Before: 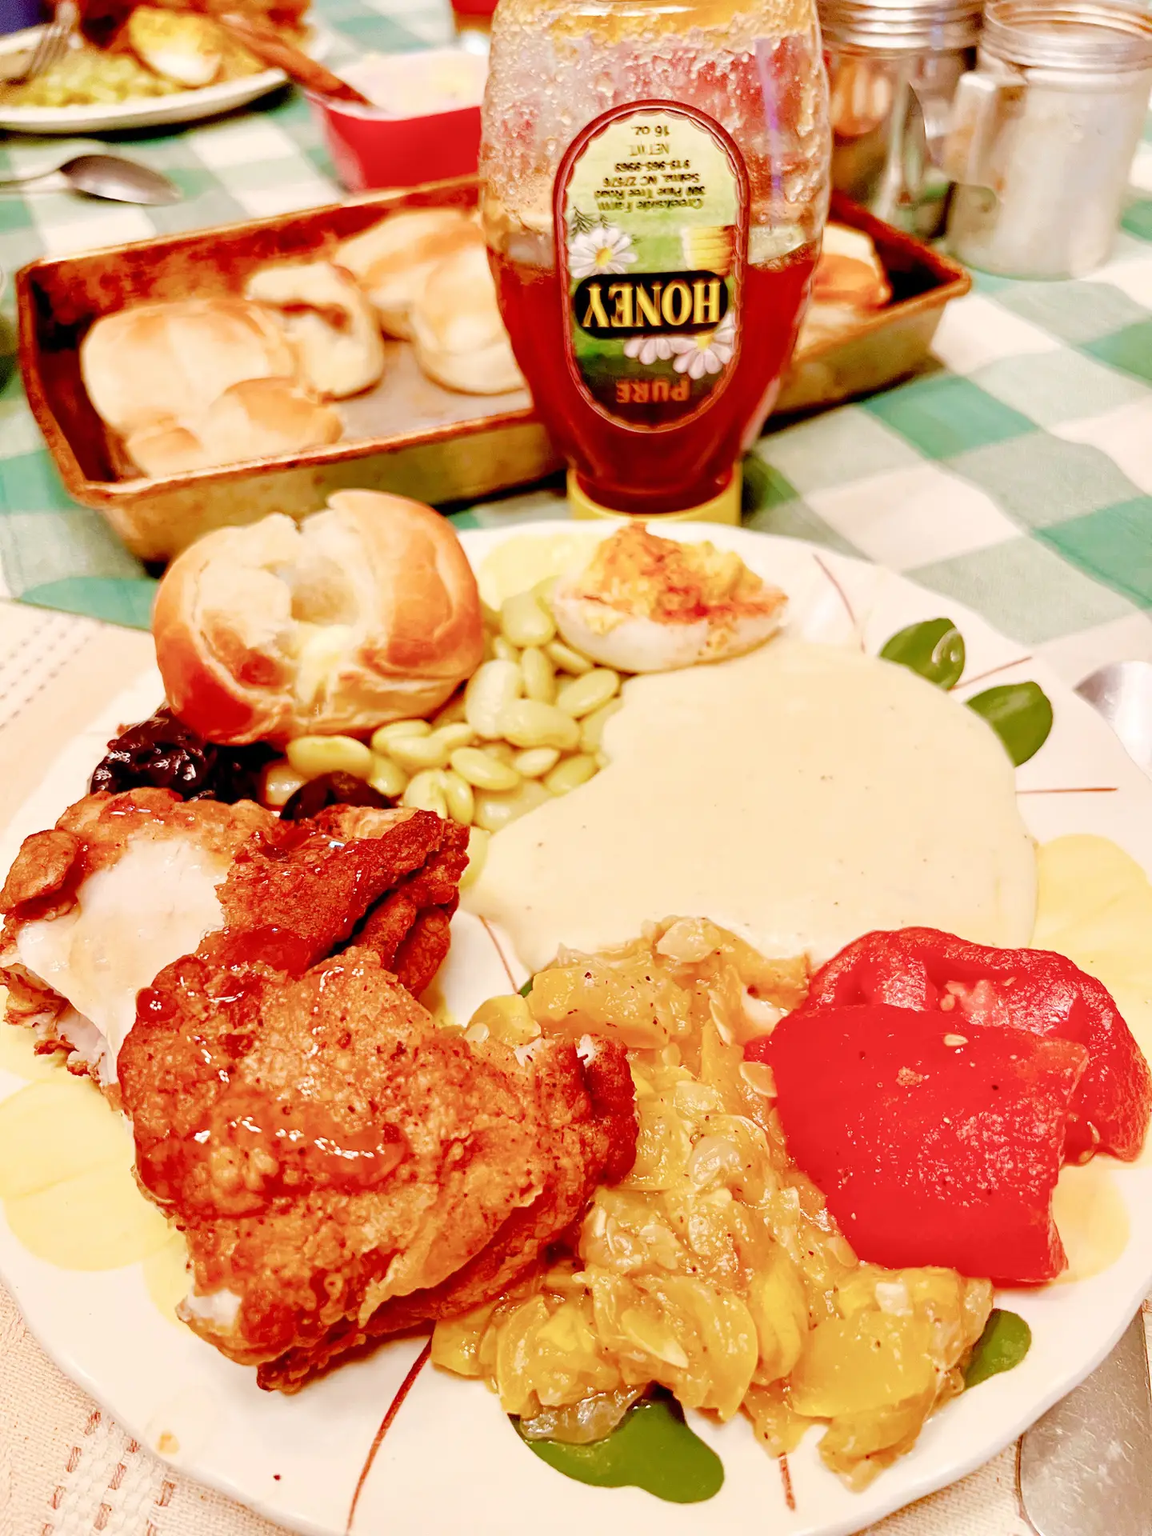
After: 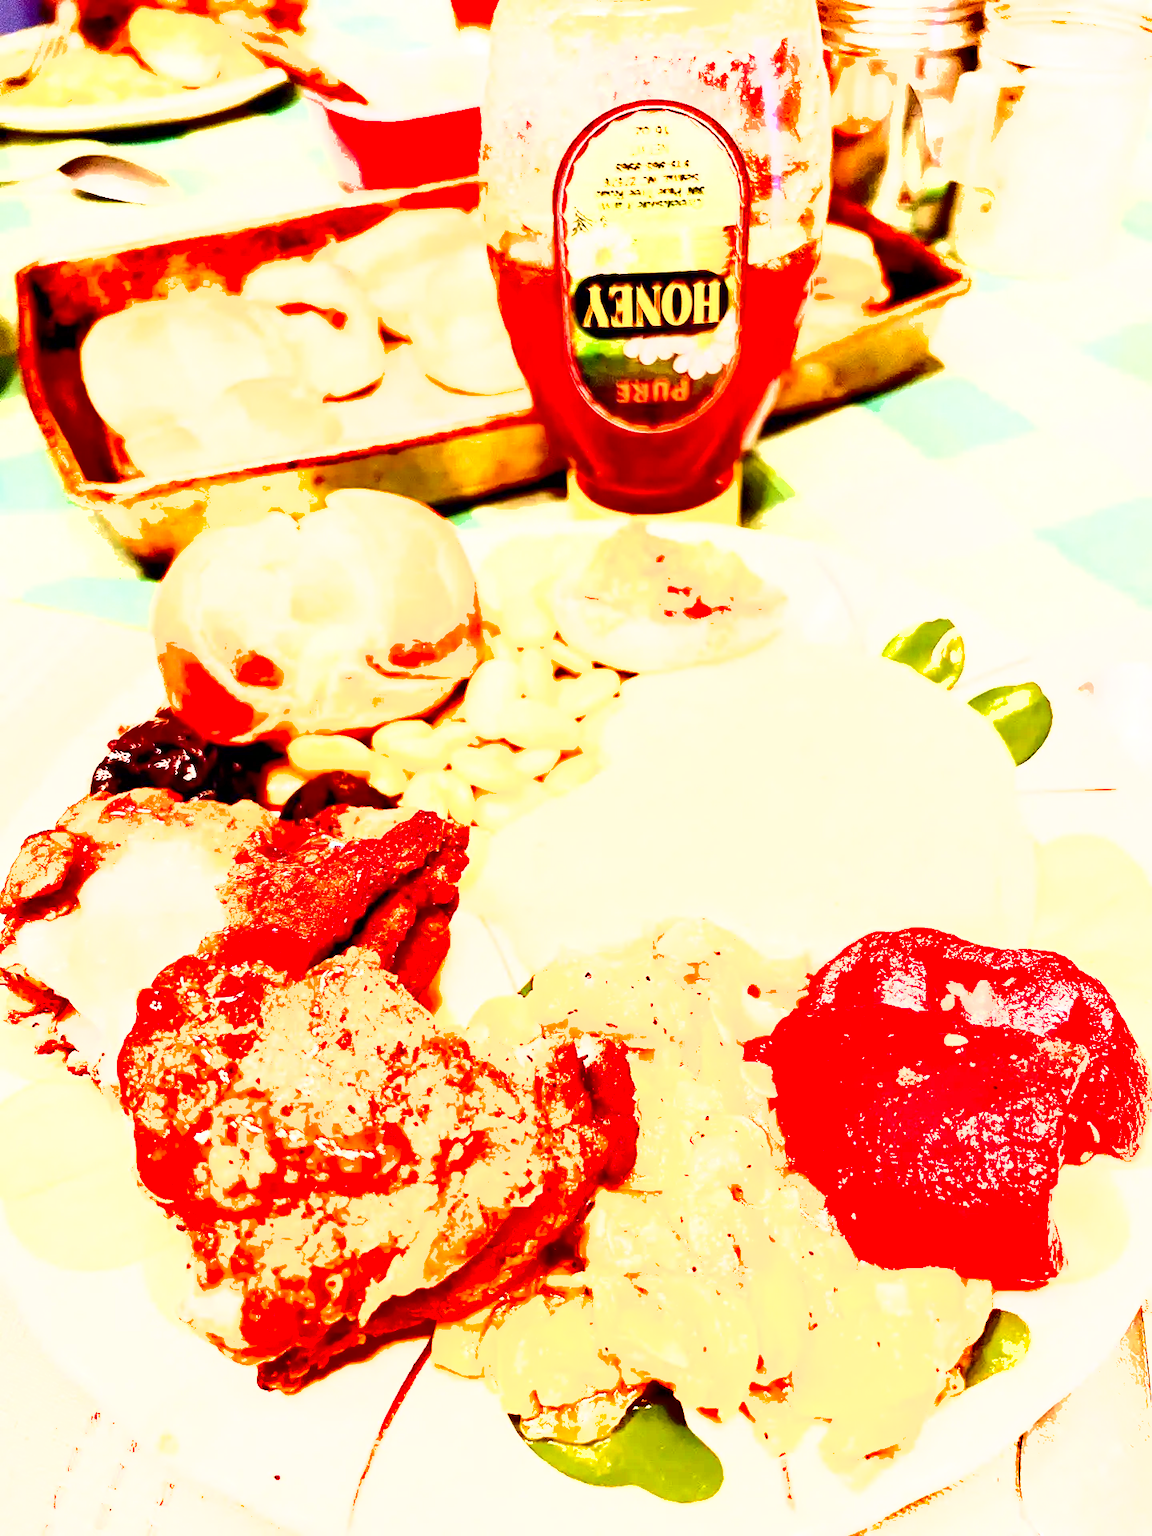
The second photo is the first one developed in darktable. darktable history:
exposure: black level correction 0.001, exposure 1.84 EV, compensate highlight preservation false
shadows and highlights: low approximation 0.01, soften with gaussian
